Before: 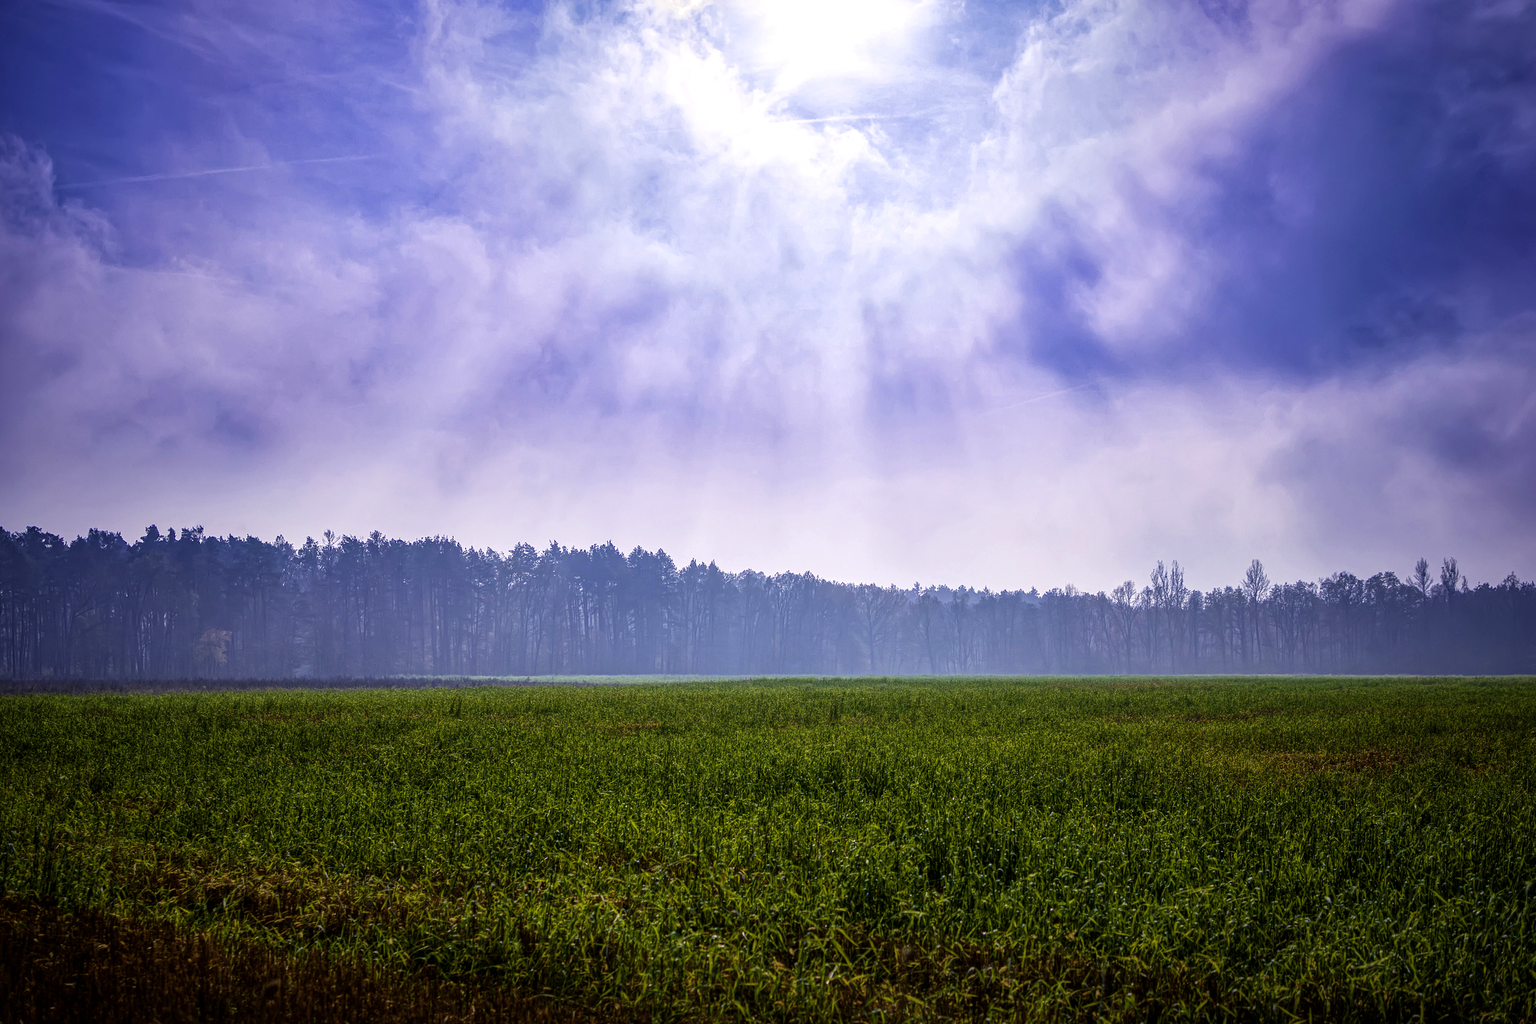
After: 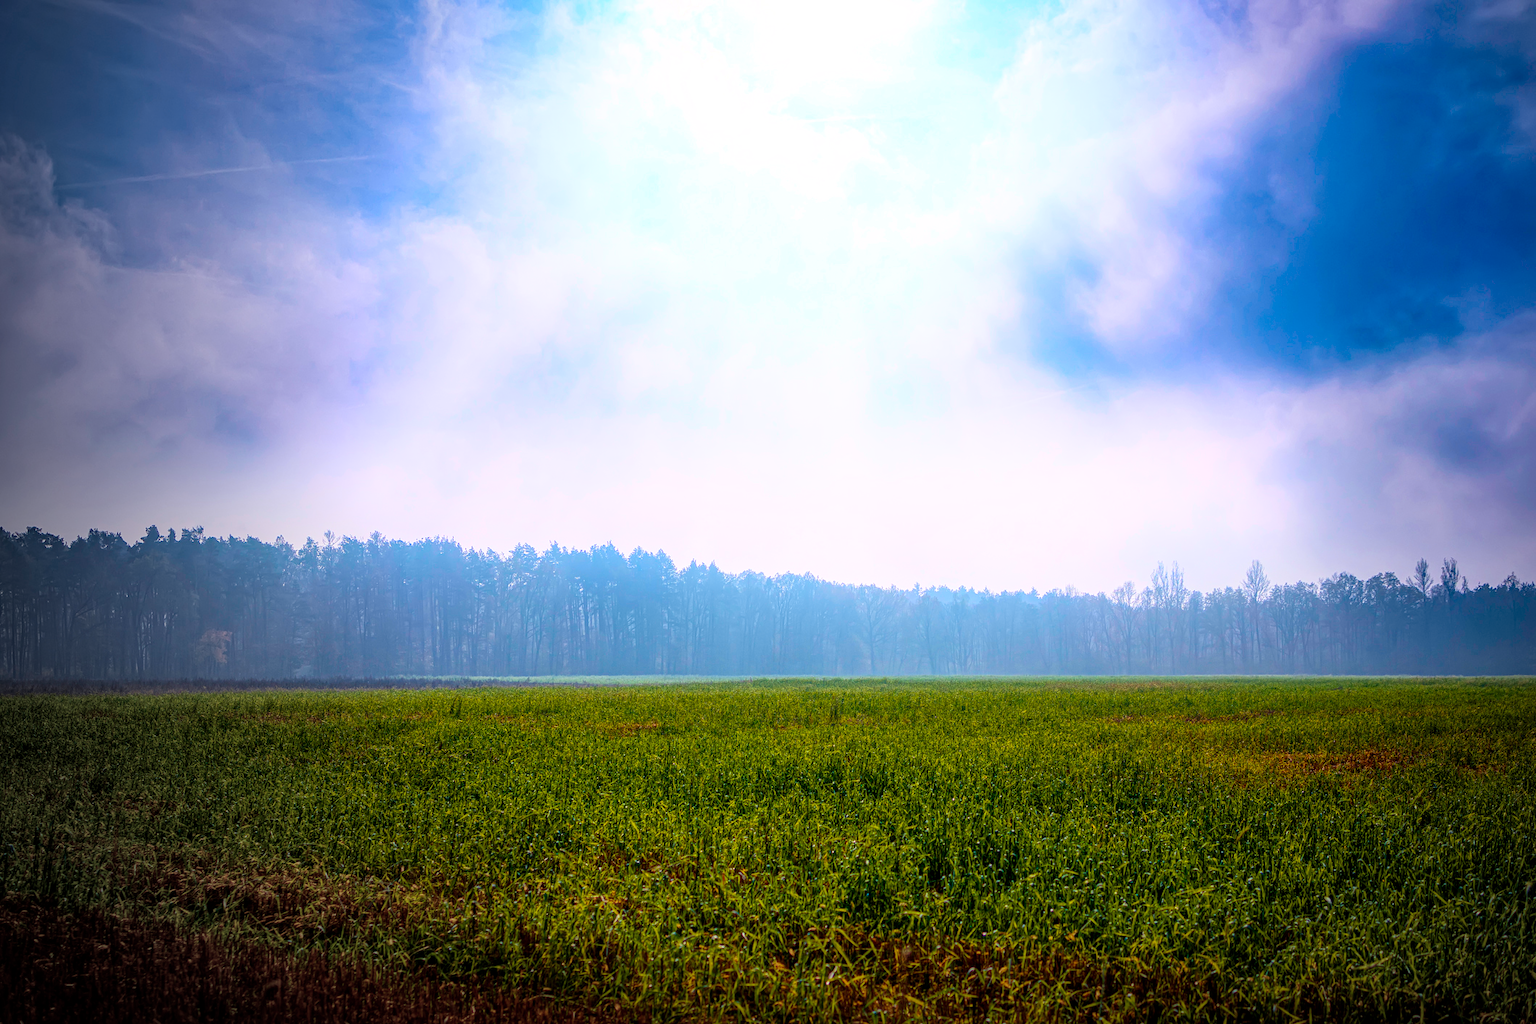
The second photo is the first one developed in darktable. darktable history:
vignetting: fall-off start 73.57%, center (0.22, -0.235)
bloom: threshold 82.5%, strength 16.25%
